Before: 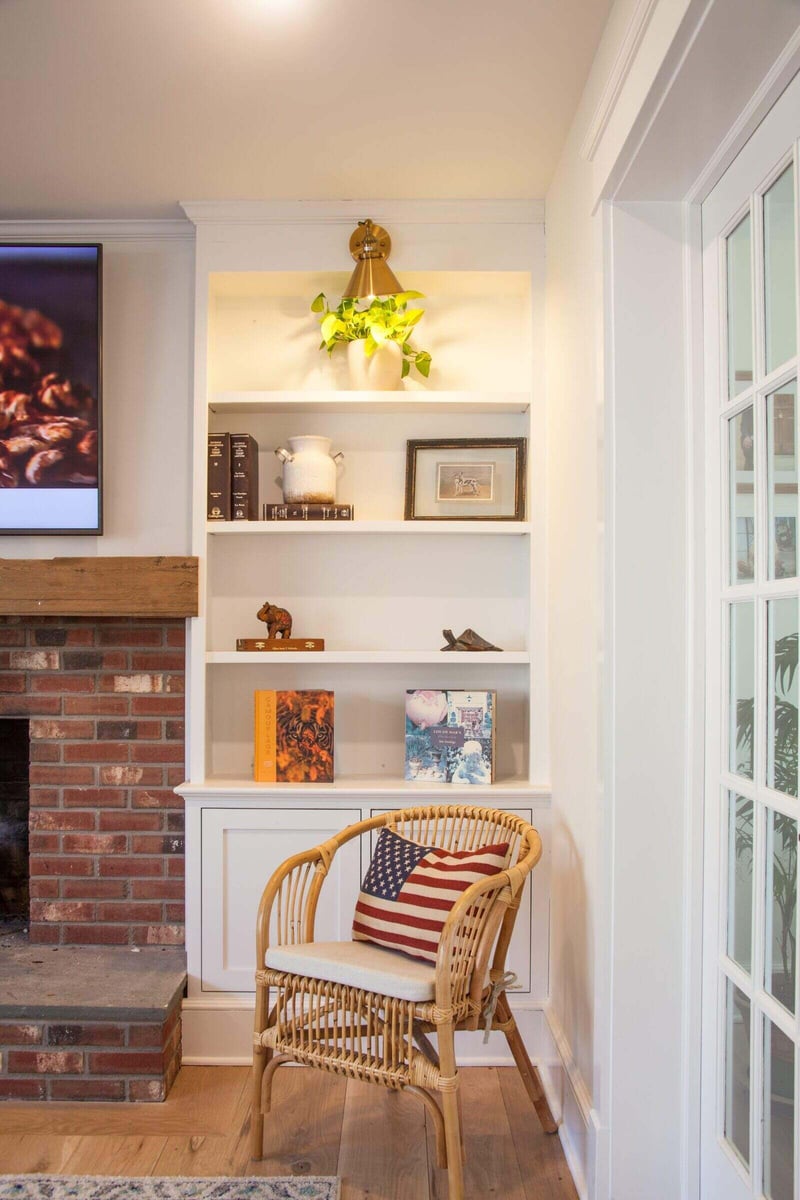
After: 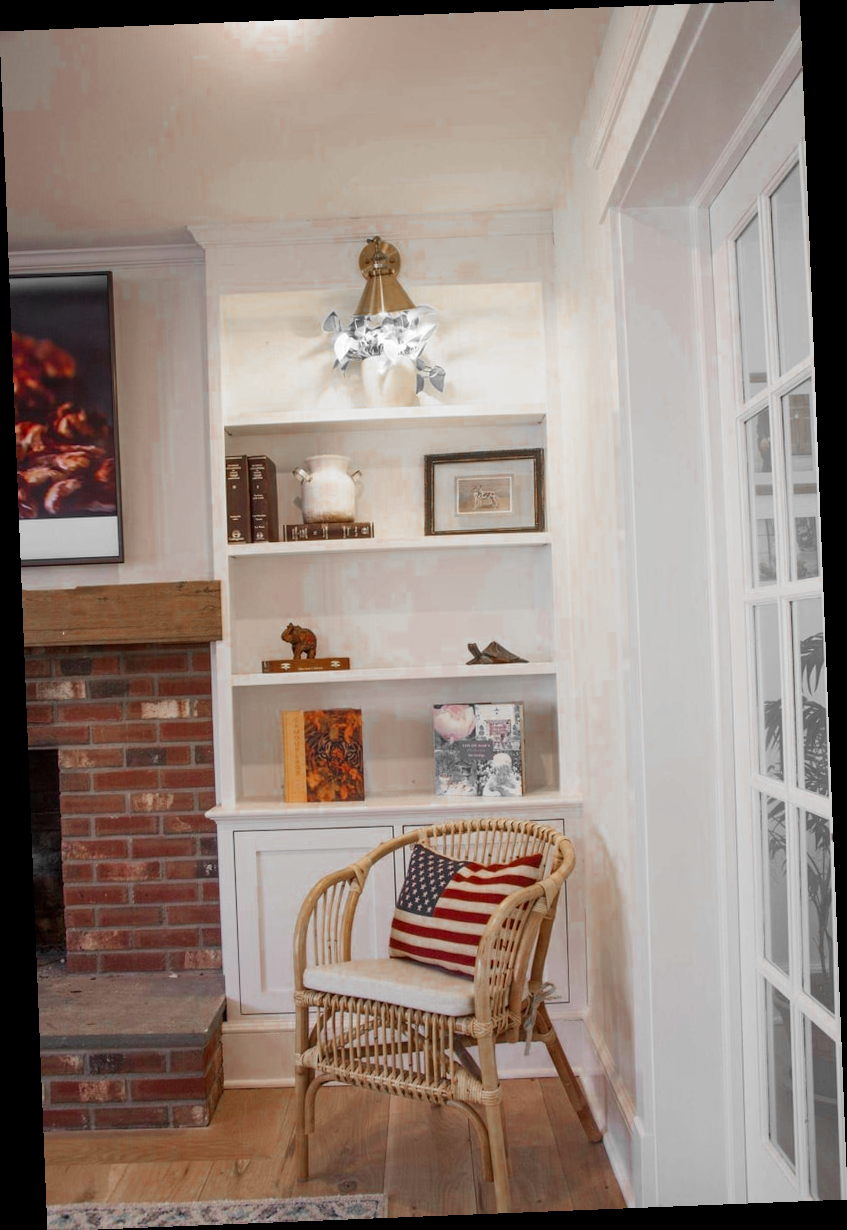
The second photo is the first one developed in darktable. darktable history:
tone equalizer: on, module defaults
rotate and perspective: rotation -2.29°, automatic cropping off
color zones: curves: ch0 [(0, 0.497) (0.096, 0.361) (0.221, 0.538) (0.429, 0.5) (0.571, 0.5) (0.714, 0.5) (0.857, 0.5) (1, 0.497)]; ch1 [(0, 0.5) (0.143, 0.5) (0.257, -0.002) (0.429, 0.04) (0.571, -0.001) (0.714, -0.015) (0.857, 0.024) (1, 0.5)]
exposure: exposure -0.293 EV, compensate highlight preservation false
